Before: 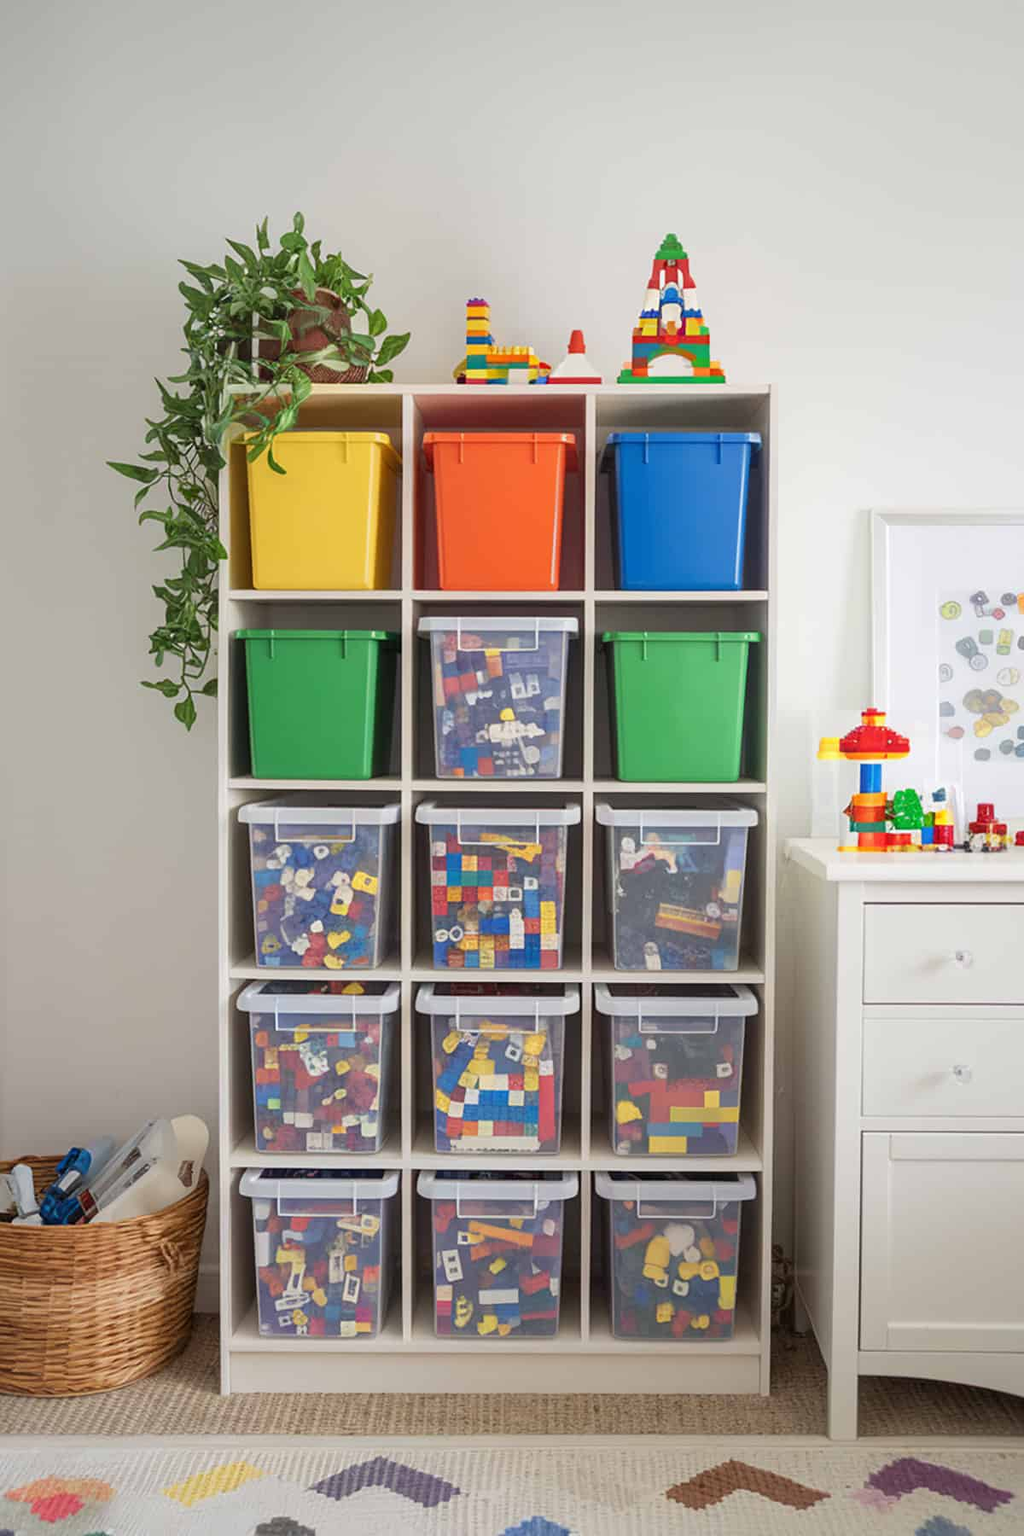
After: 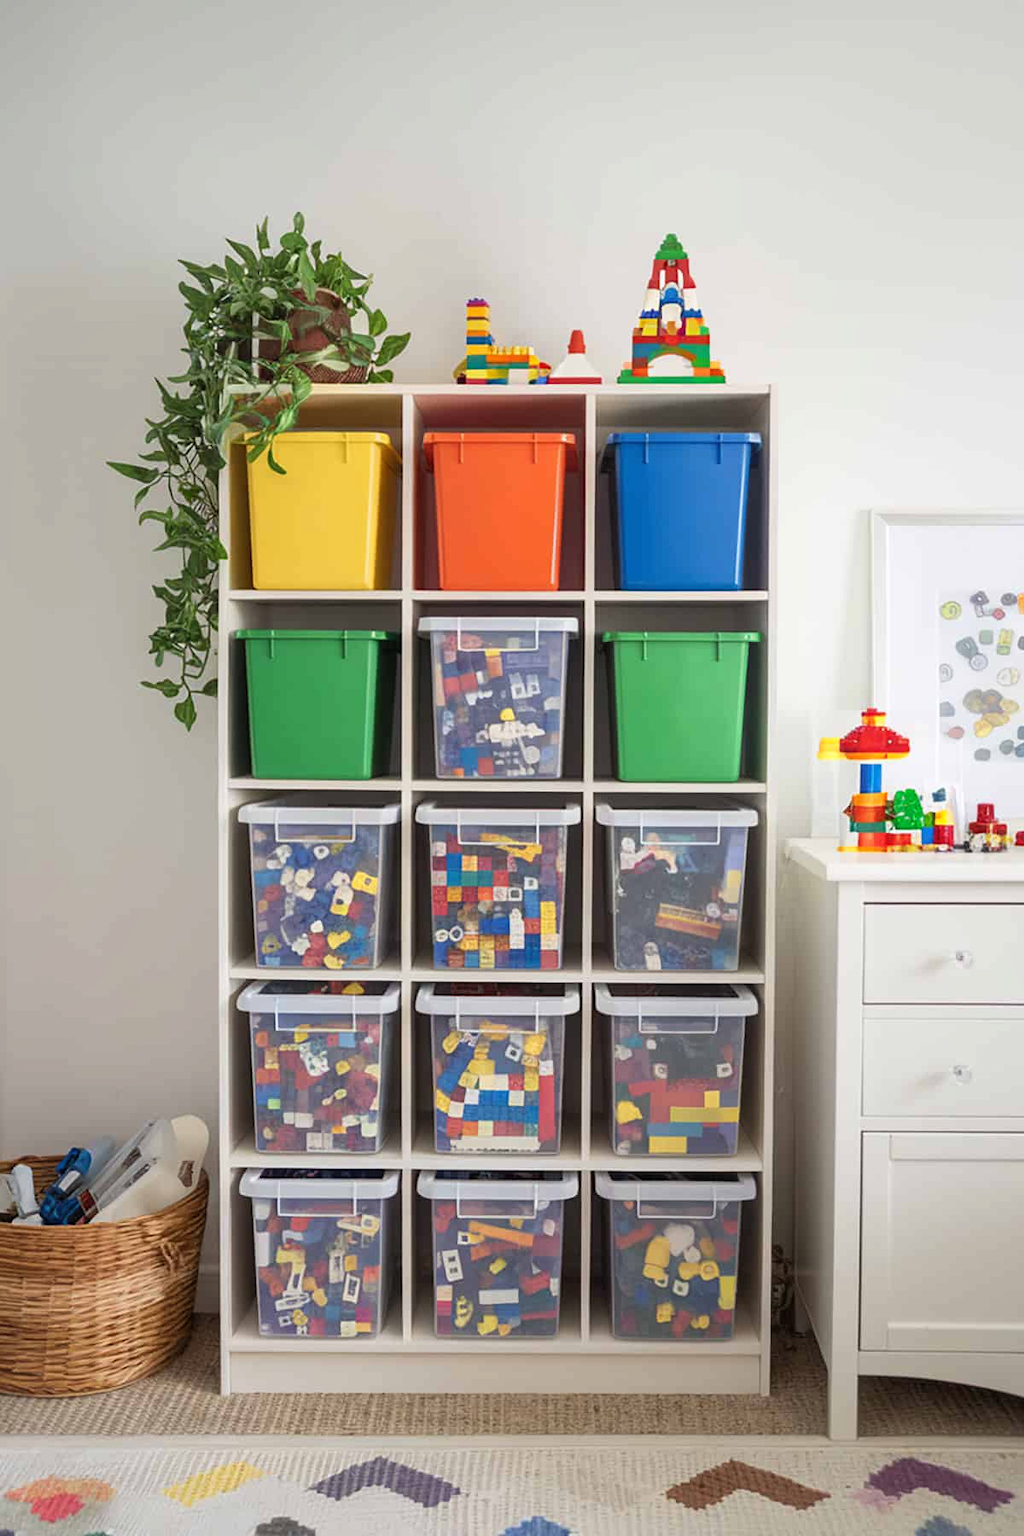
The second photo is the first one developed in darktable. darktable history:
rgb curve: curves: ch0 [(0, 0) (0.078, 0.051) (0.929, 0.956) (1, 1)], compensate middle gray true
shadows and highlights: radius 125.46, shadows 21.19, highlights -21.19, low approximation 0.01
